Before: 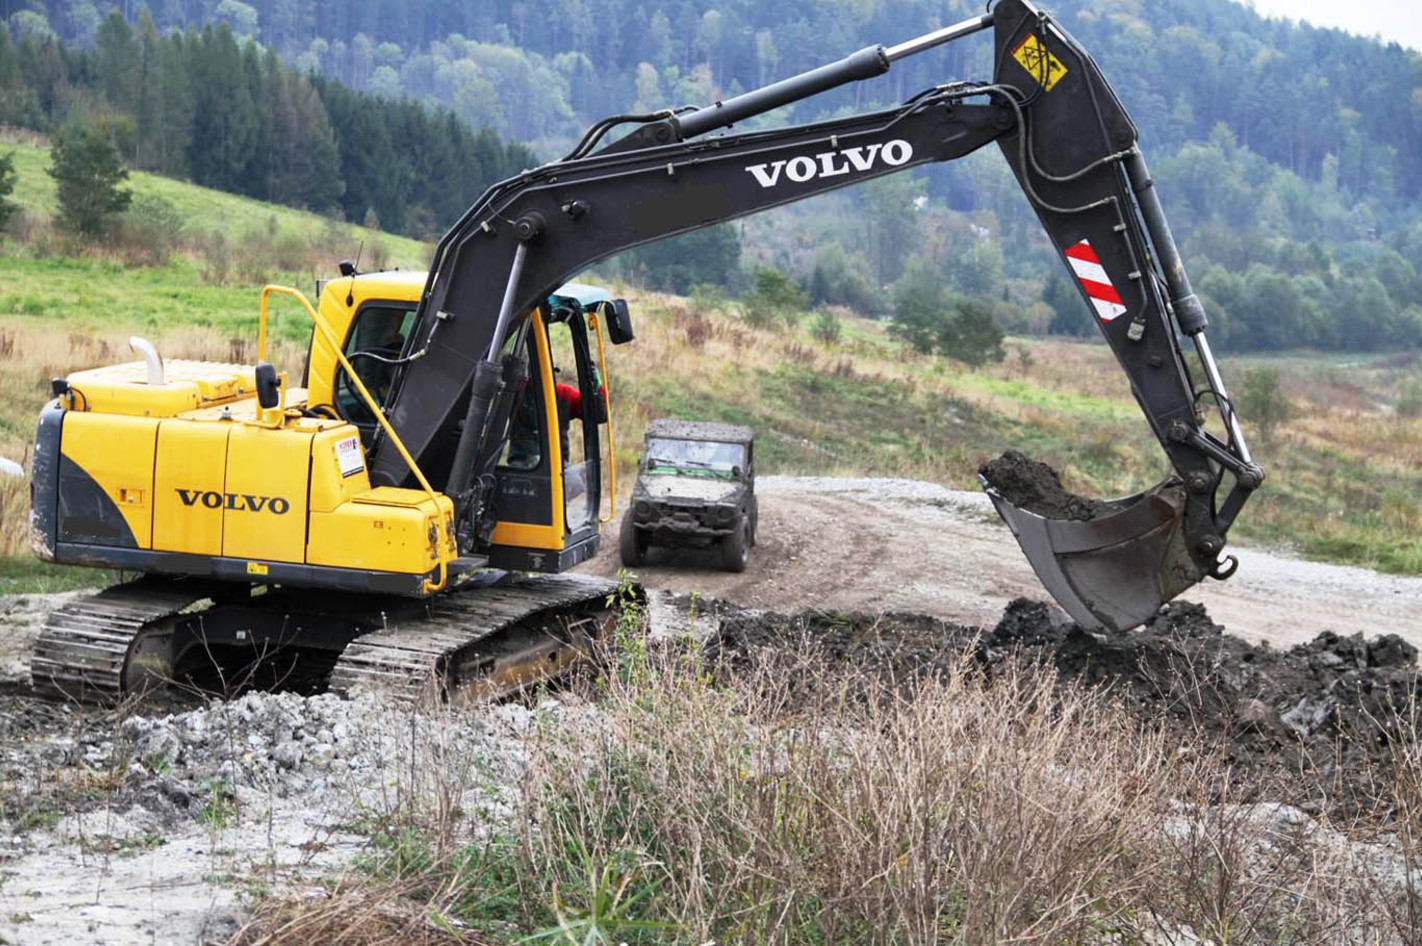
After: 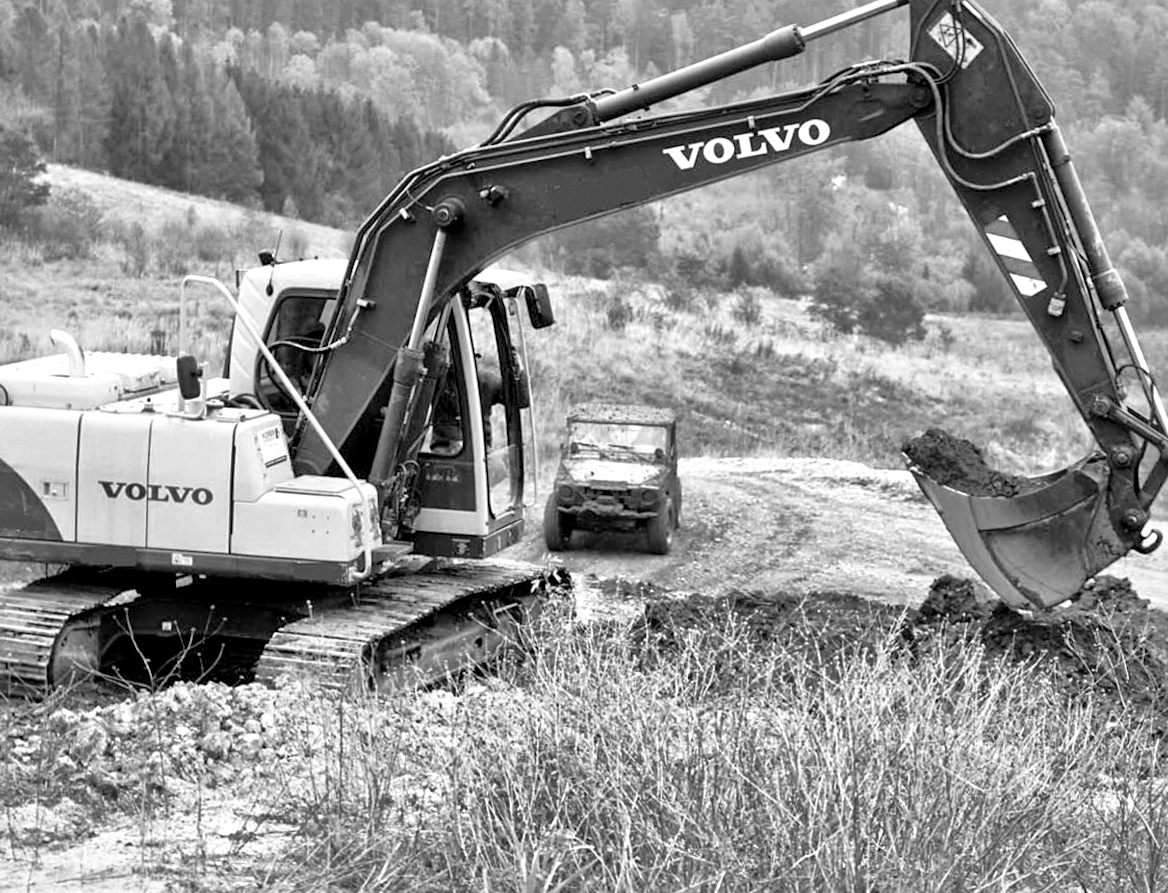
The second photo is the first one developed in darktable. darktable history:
sharpen: amount 0.2
local contrast: mode bilateral grid, contrast 25, coarseness 60, detail 151%, midtone range 0.2
contrast brightness saturation: saturation -1
tone equalizer: -7 EV 0.15 EV, -6 EV 0.6 EV, -5 EV 1.15 EV, -4 EV 1.33 EV, -3 EV 1.15 EV, -2 EV 0.6 EV, -1 EV 0.15 EV, mask exposure compensation -0.5 EV
grain: coarseness 0.09 ISO, strength 10%
crop and rotate: angle 1°, left 4.281%, top 0.642%, right 11.383%, bottom 2.486%
